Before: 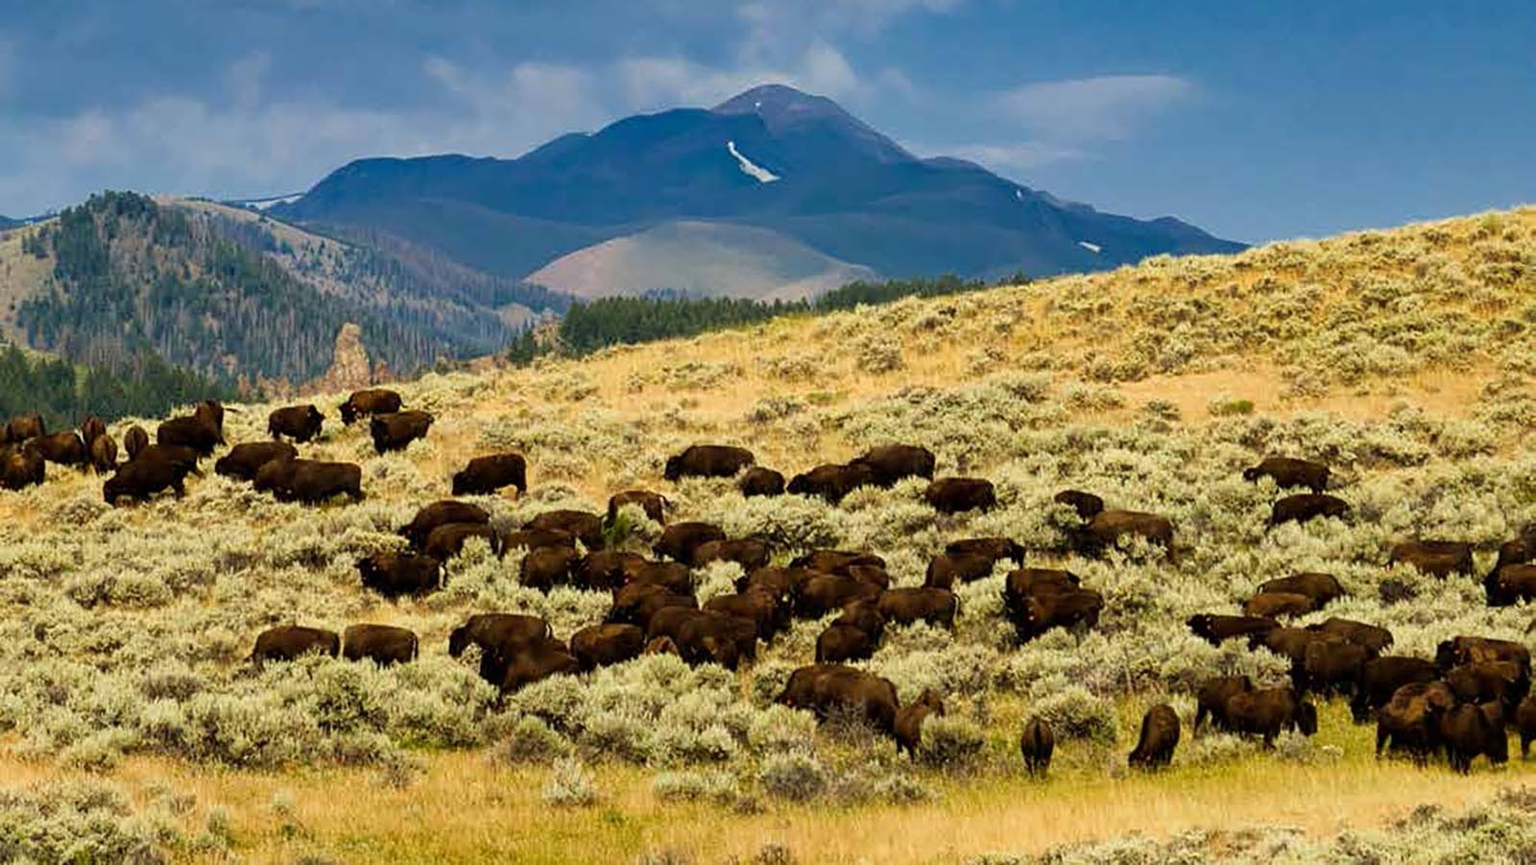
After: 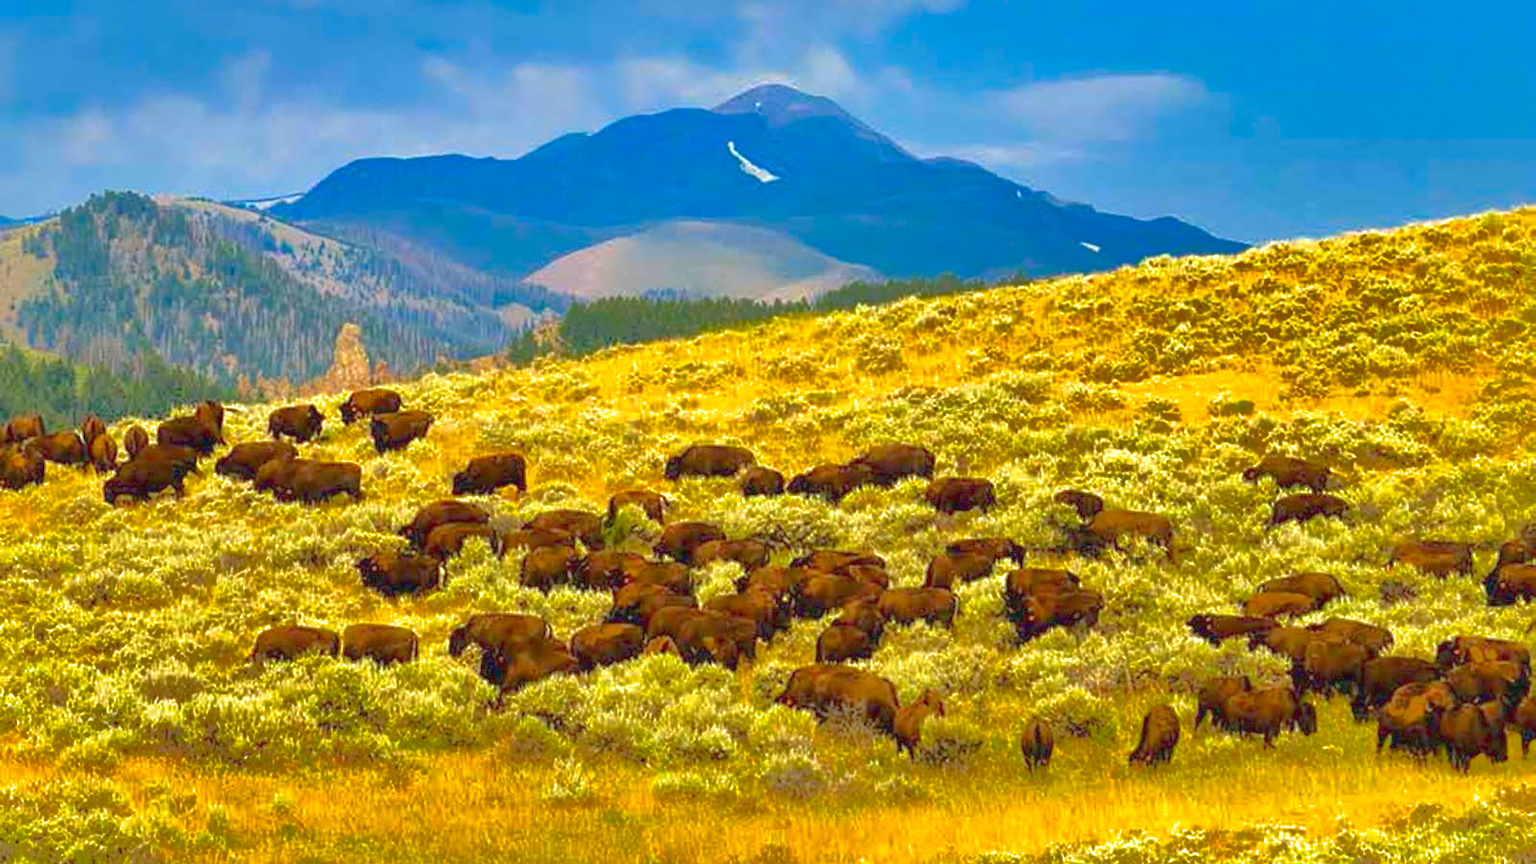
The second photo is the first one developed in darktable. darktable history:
exposure: black level correction 0, exposure 1.674 EV, compensate exposure bias true, compensate highlight preservation false
color balance rgb: perceptual saturation grading › global saturation 25.611%, contrast -29.922%
shadows and highlights: shadows 37.87, highlights -74.75
